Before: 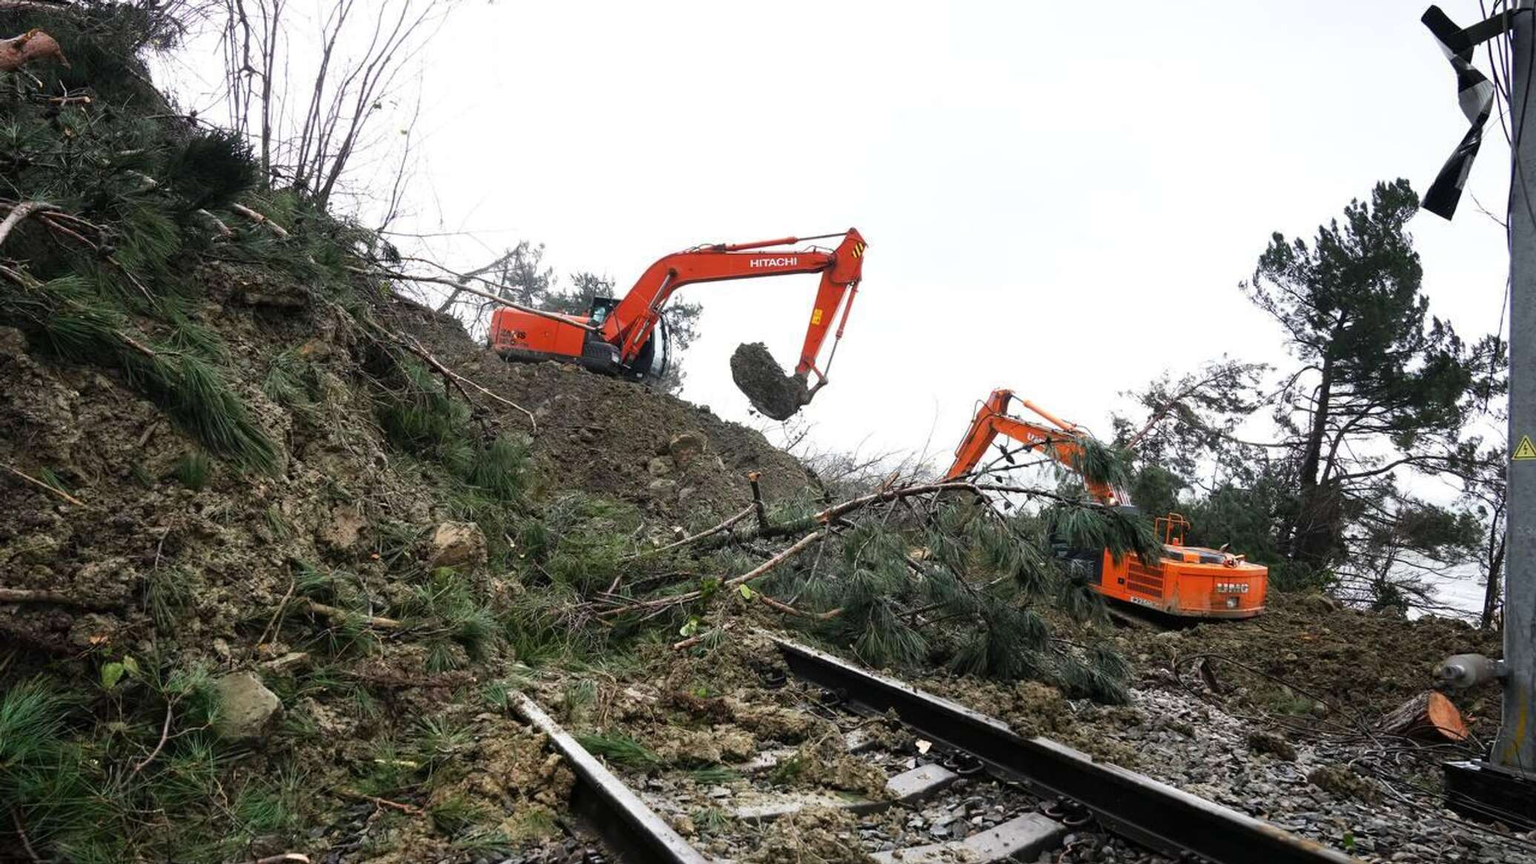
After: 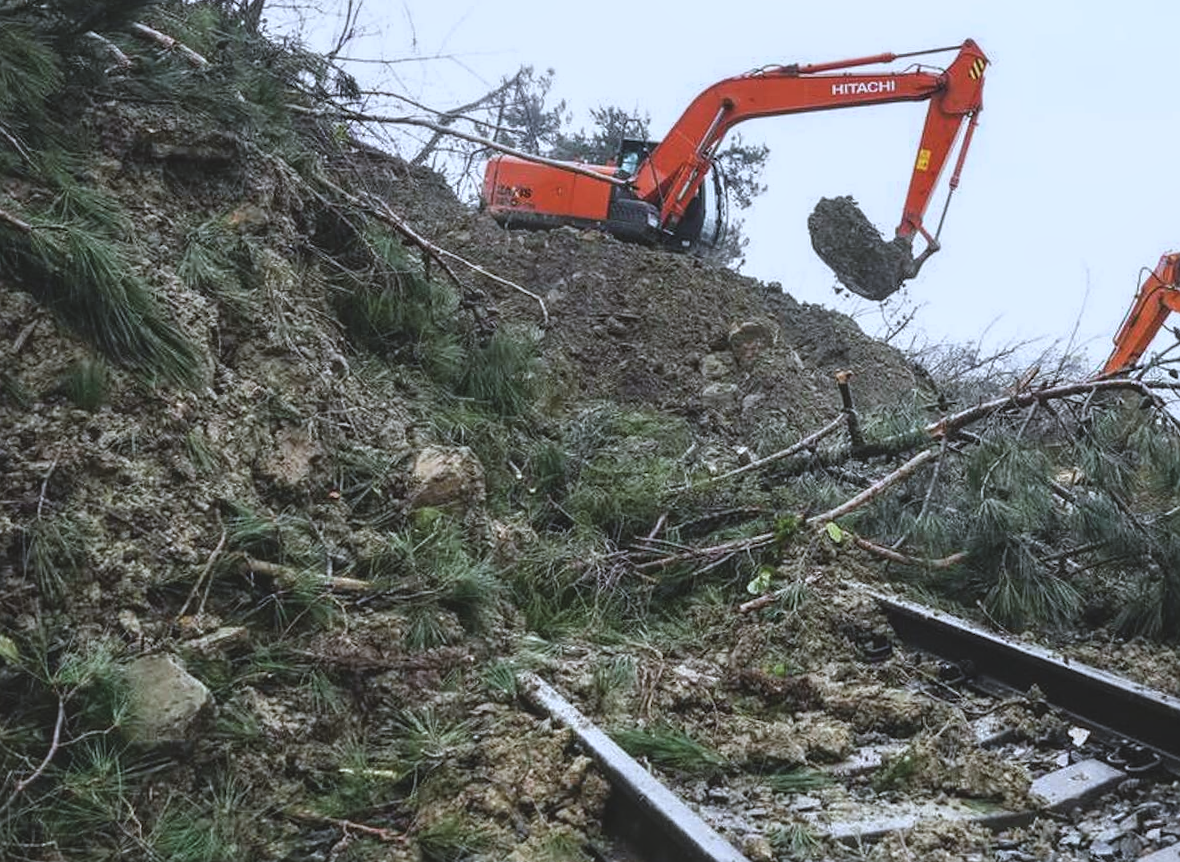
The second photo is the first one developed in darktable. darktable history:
rotate and perspective: rotation -1.17°, automatic cropping off
color balance: lift [1.01, 1, 1, 1], gamma [1.097, 1, 1, 1], gain [0.85, 1, 1, 1]
crop: left 8.966%, top 23.852%, right 34.699%, bottom 4.703%
sharpen: radius 1
white balance: red 0.926, green 1.003, blue 1.133
local contrast: on, module defaults
